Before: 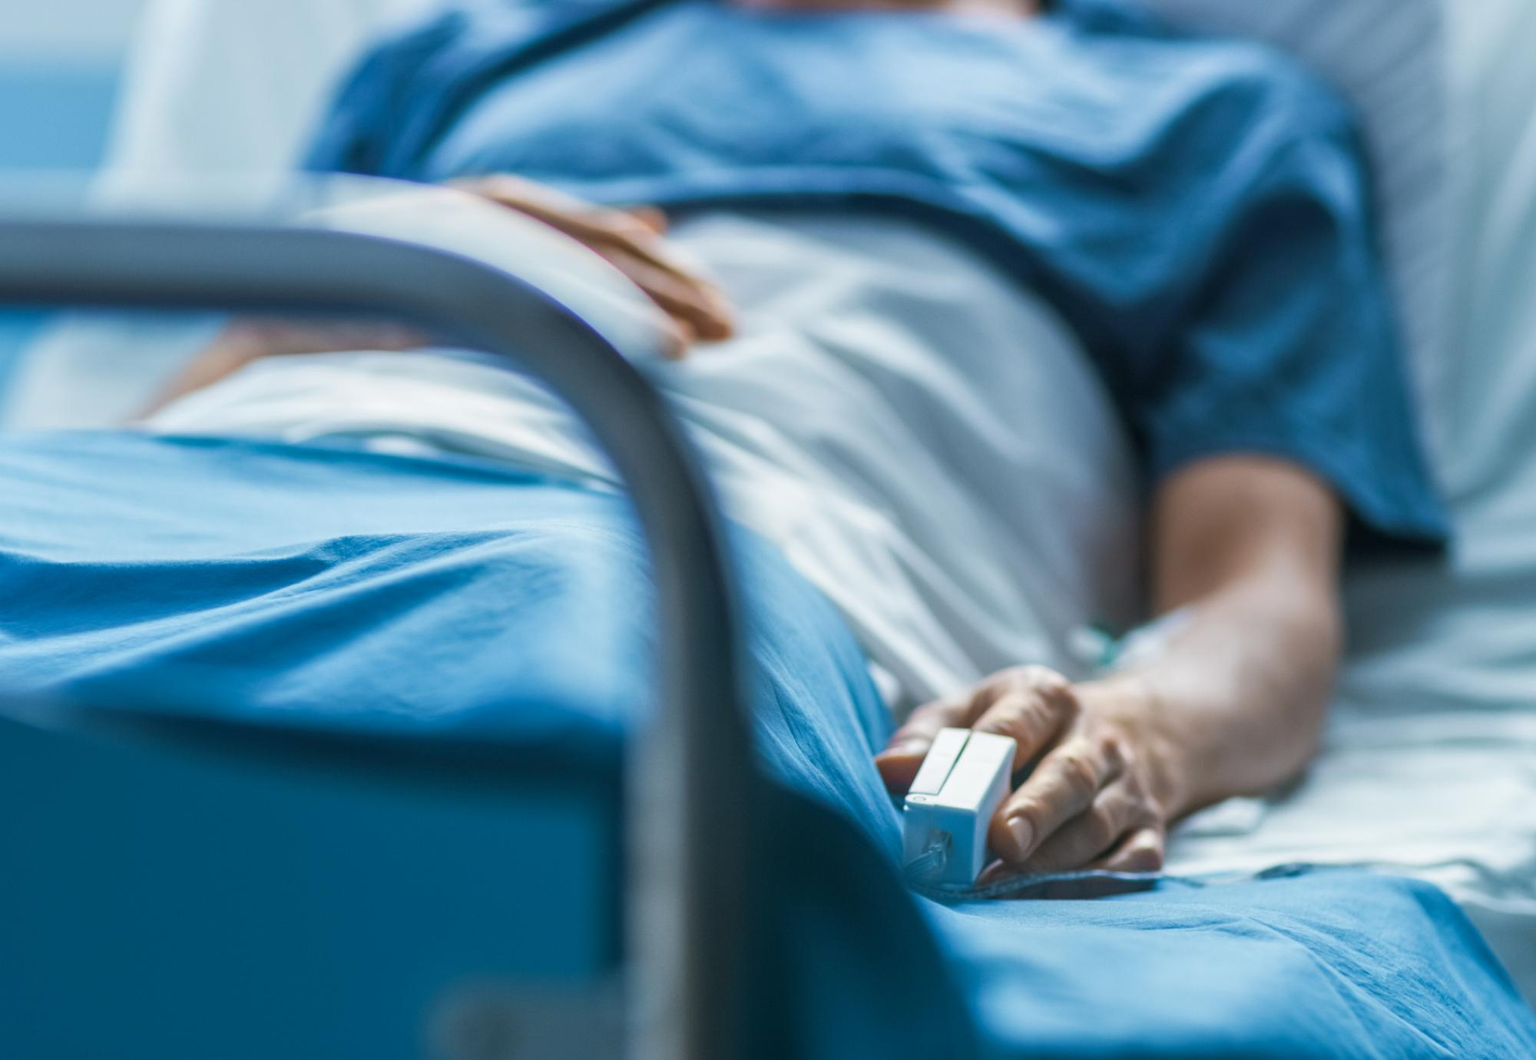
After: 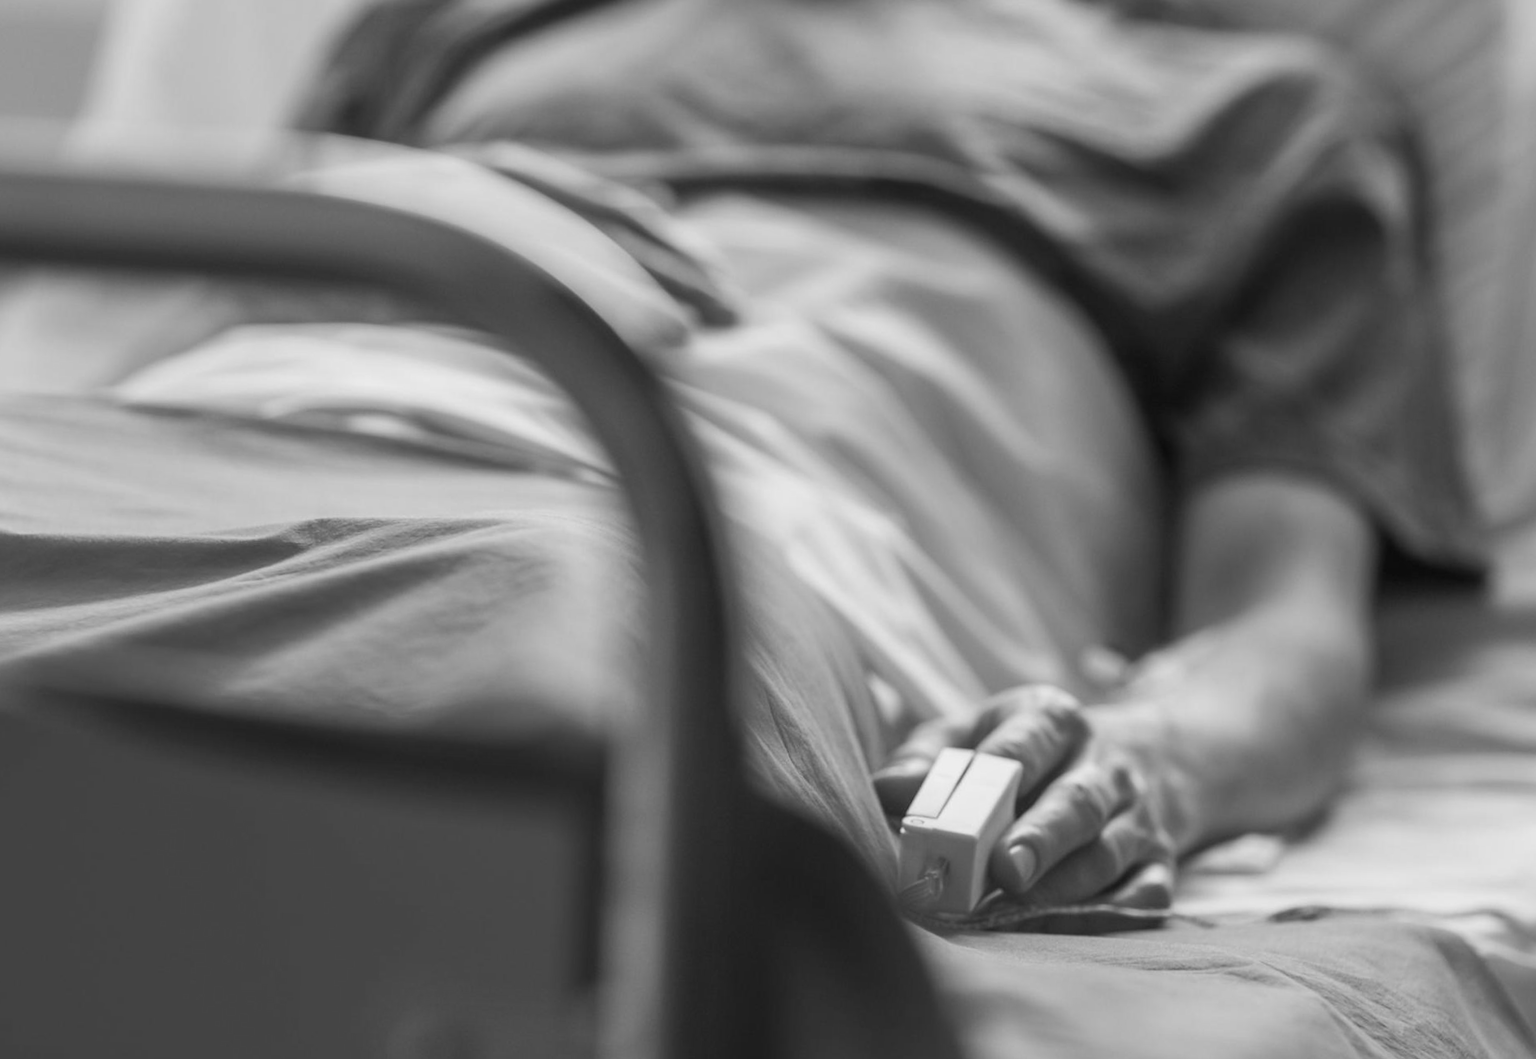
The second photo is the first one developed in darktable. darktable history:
monochrome: a 73.58, b 64.21
crop and rotate: angle -2.38°
color correction: highlights a* 5.62, highlights b* 33.57, shadows a* -25.86, shadows b* 4.02
